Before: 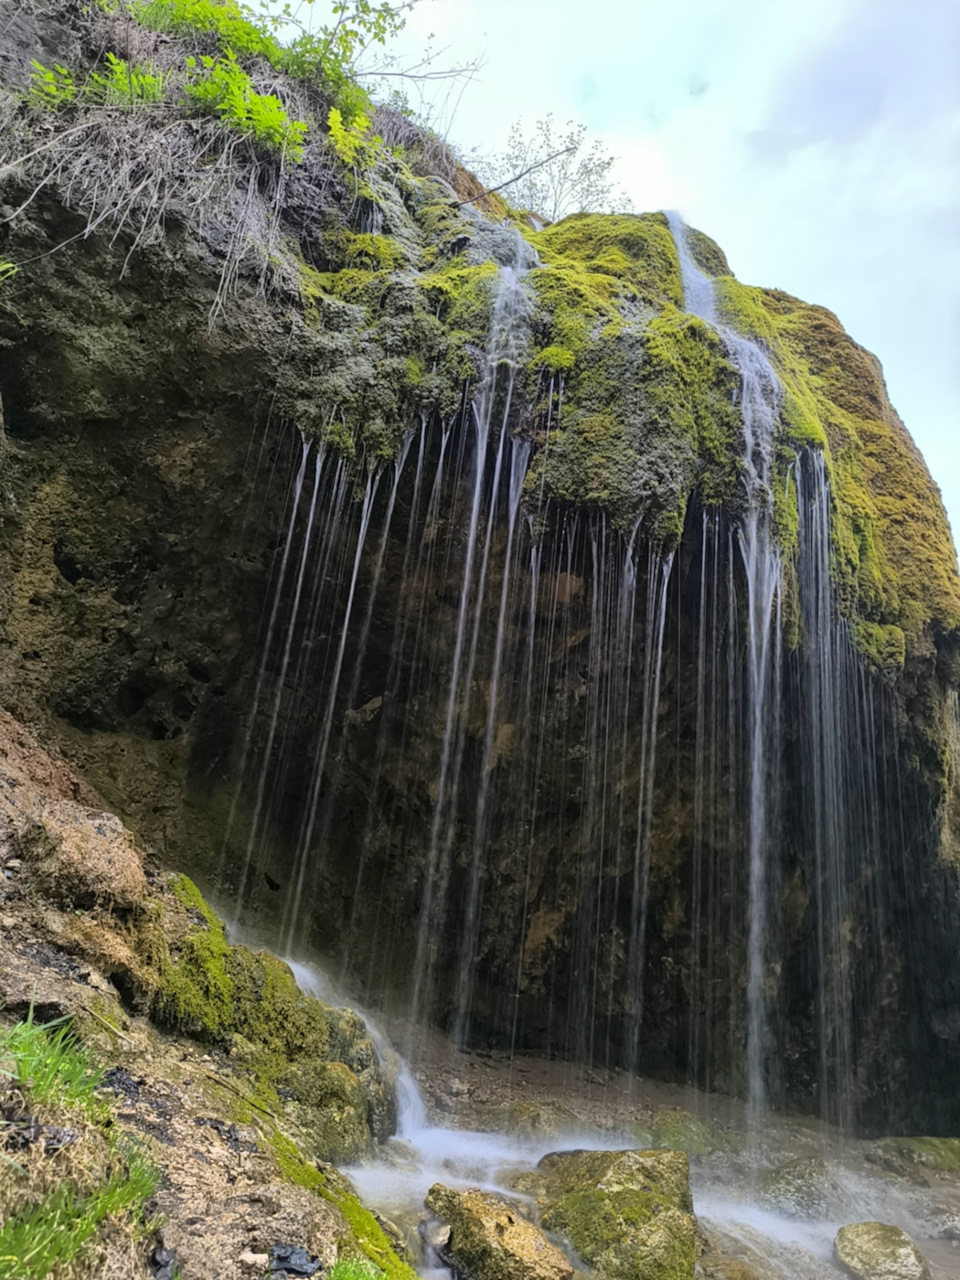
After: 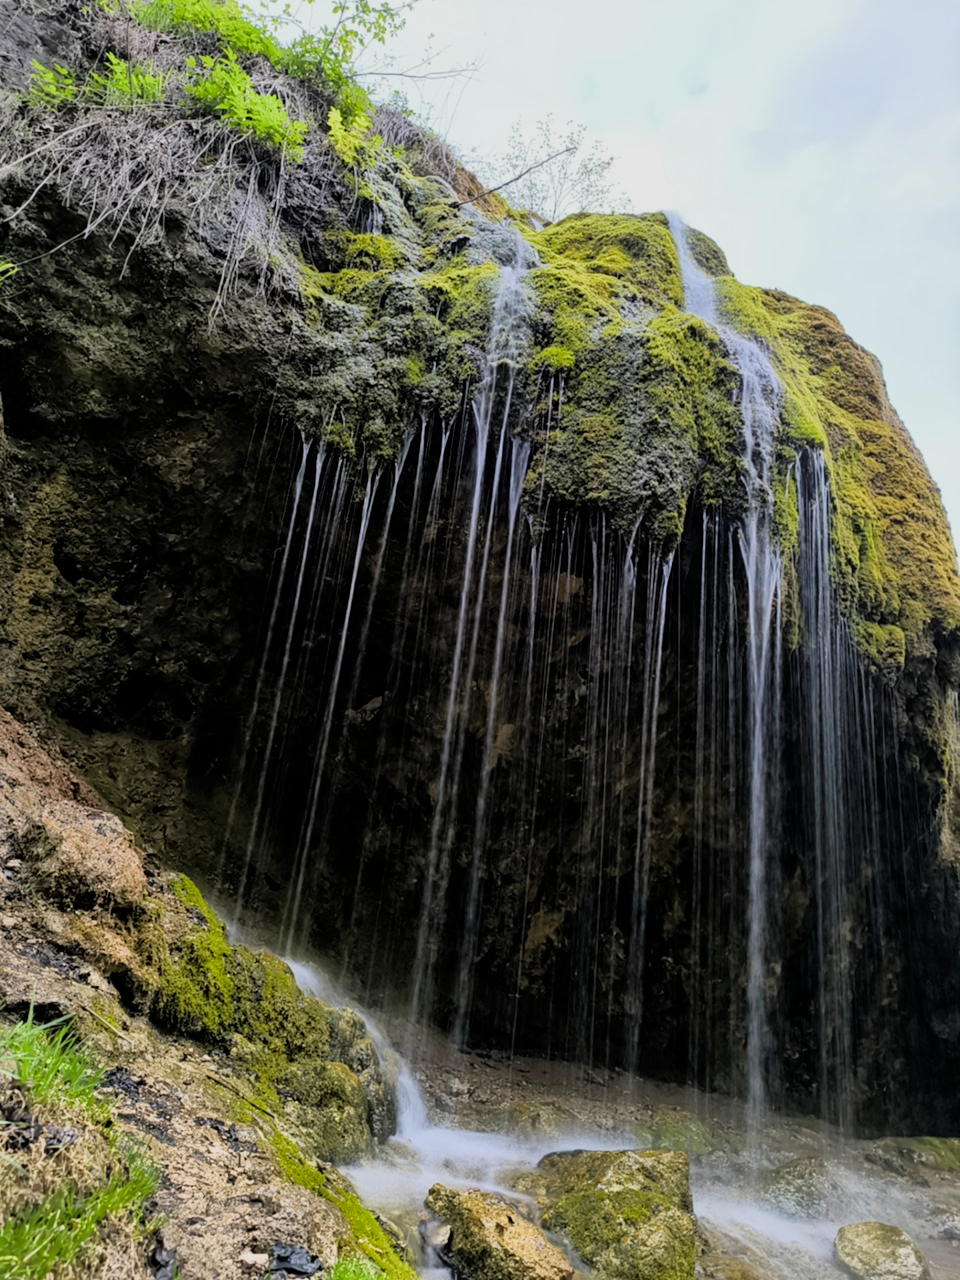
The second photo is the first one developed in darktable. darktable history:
filmic rgb: middle gray luminance 12.58%, black relative exposure -10.16 EV, white relative exposure 3.47 EV, target black luminance 0%, hardness 5.66, latitude 45.02%, contrast 1.23, highlights saturation mix 5.33%, shadows ↔ highlights balance 26.44%, color science v5 (2021), contrast in shadows safe, contrast in highlights safe
